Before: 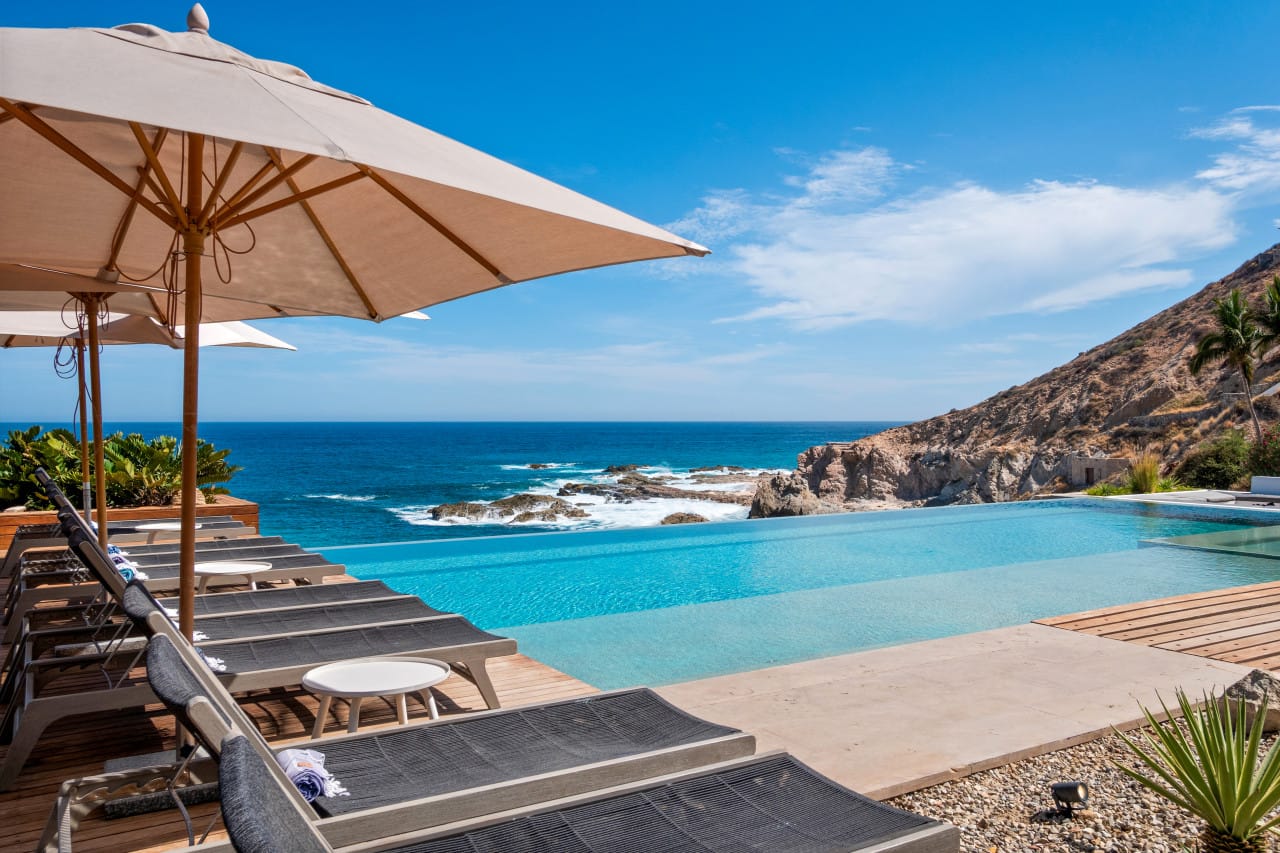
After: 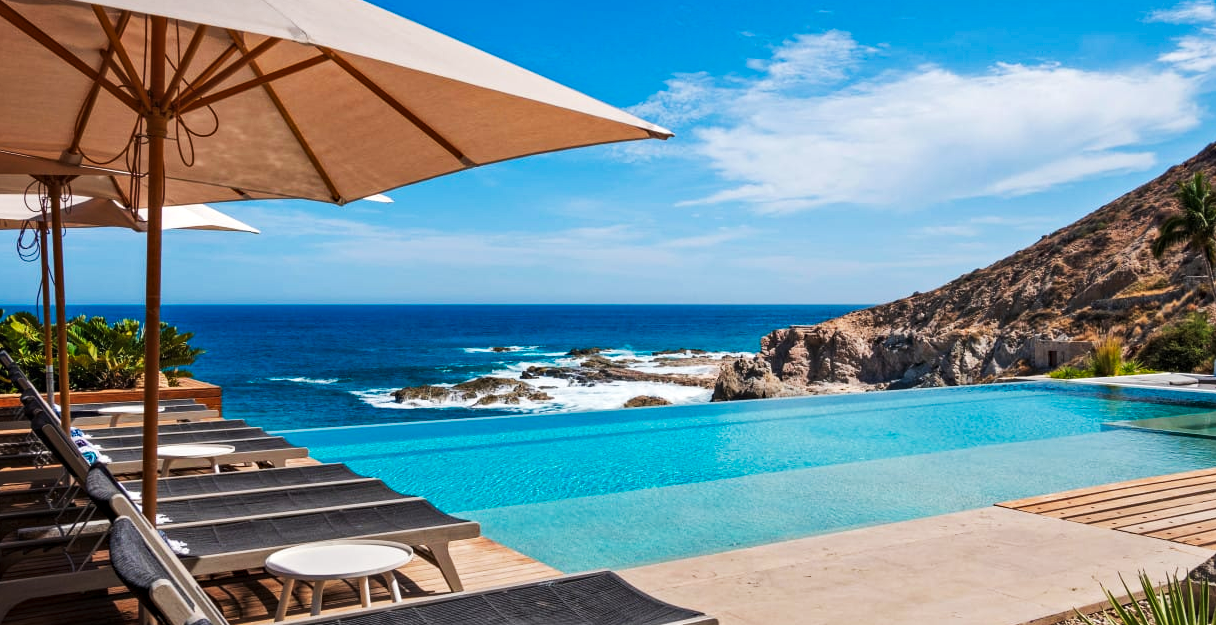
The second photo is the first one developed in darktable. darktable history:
crop and rotate: left 2.913%, top 13.749%, right 2.077%, bottom 12.895%
haze removal: compatibility mode true, adaptive false
tone curve: curves: ch0 [(0, 0) (0.003, 0.003) (0.011, 0.012) (0.025, 0.024) (0.044, 0.039) (0.069, 0.052) (0.1, 0.072) (0.136, 0.097) (0.177, 0.128) (0.224, 0.168) (0.277, 0.217) (0.335, 0.276) (0.399, 0.345) (0.468, 0.429) (0.543, 0.524) (0.623, 0.628) (0.709, 0.732) (0.801, 0.829) (0.898, 0.919) (1, 1)], preserve colors none
